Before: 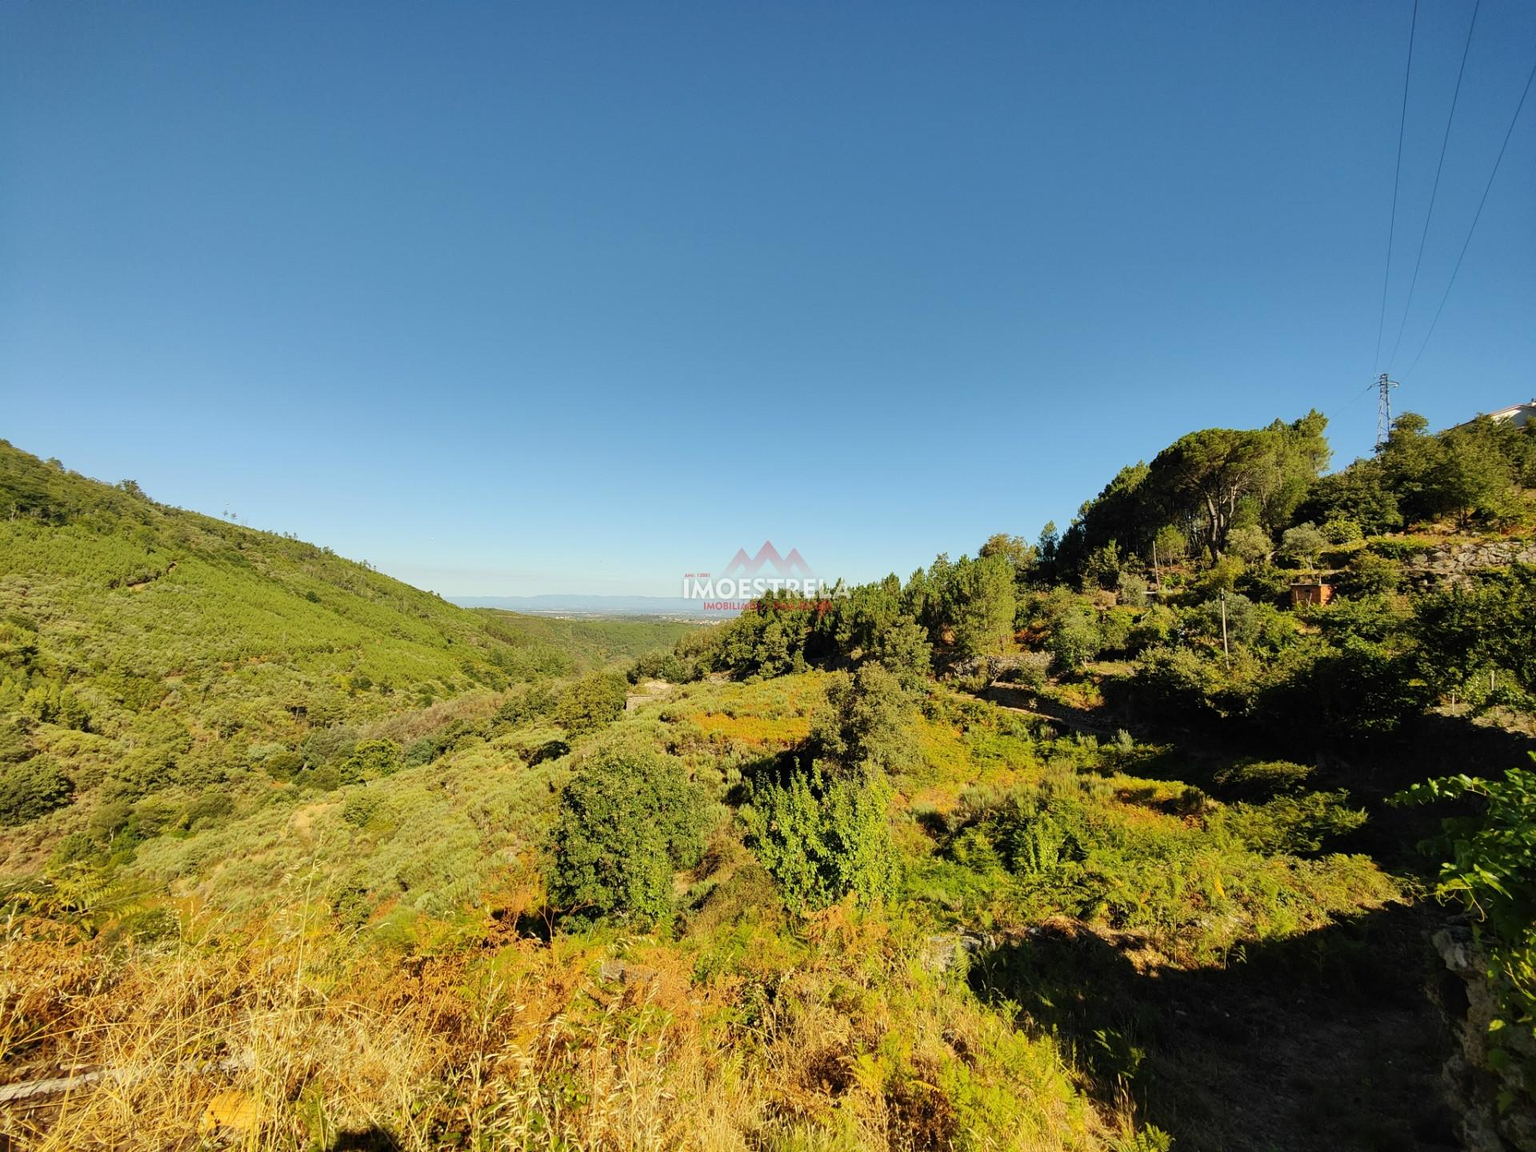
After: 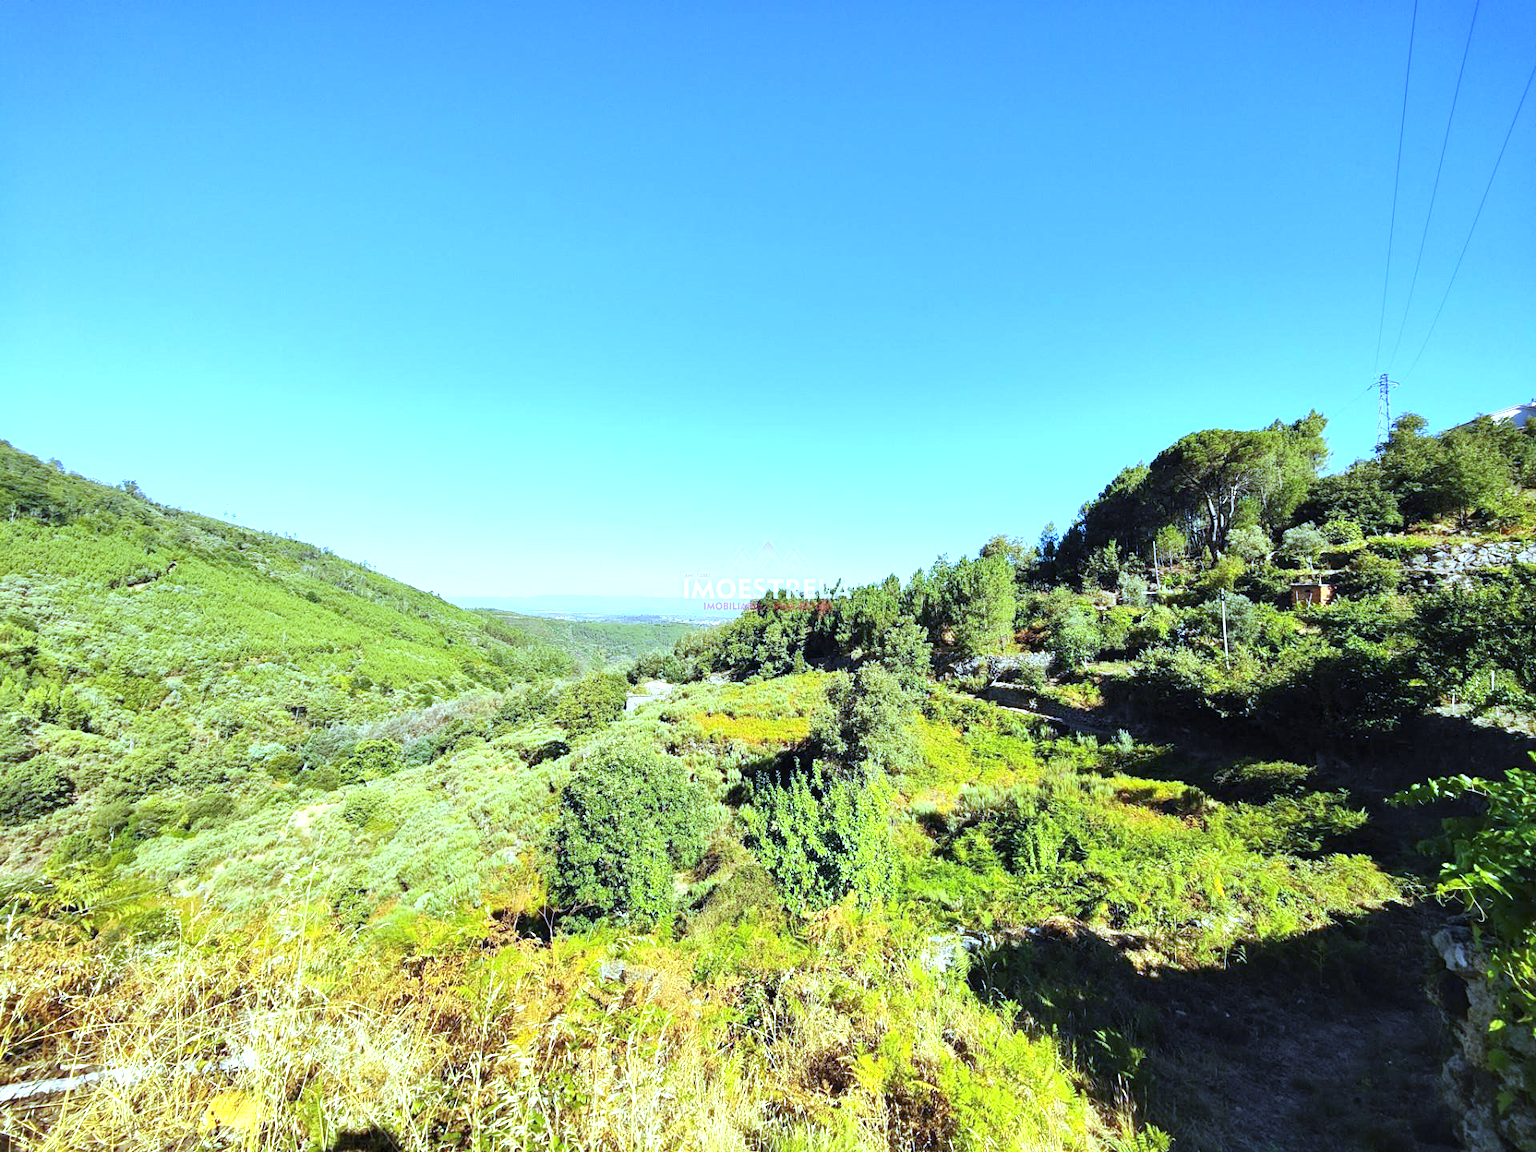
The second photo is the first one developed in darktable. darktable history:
exposure: black level correction 0, exposure 1.2 EV, compensate highlight preservation false
white balance: red 0.766, blue 1.537
